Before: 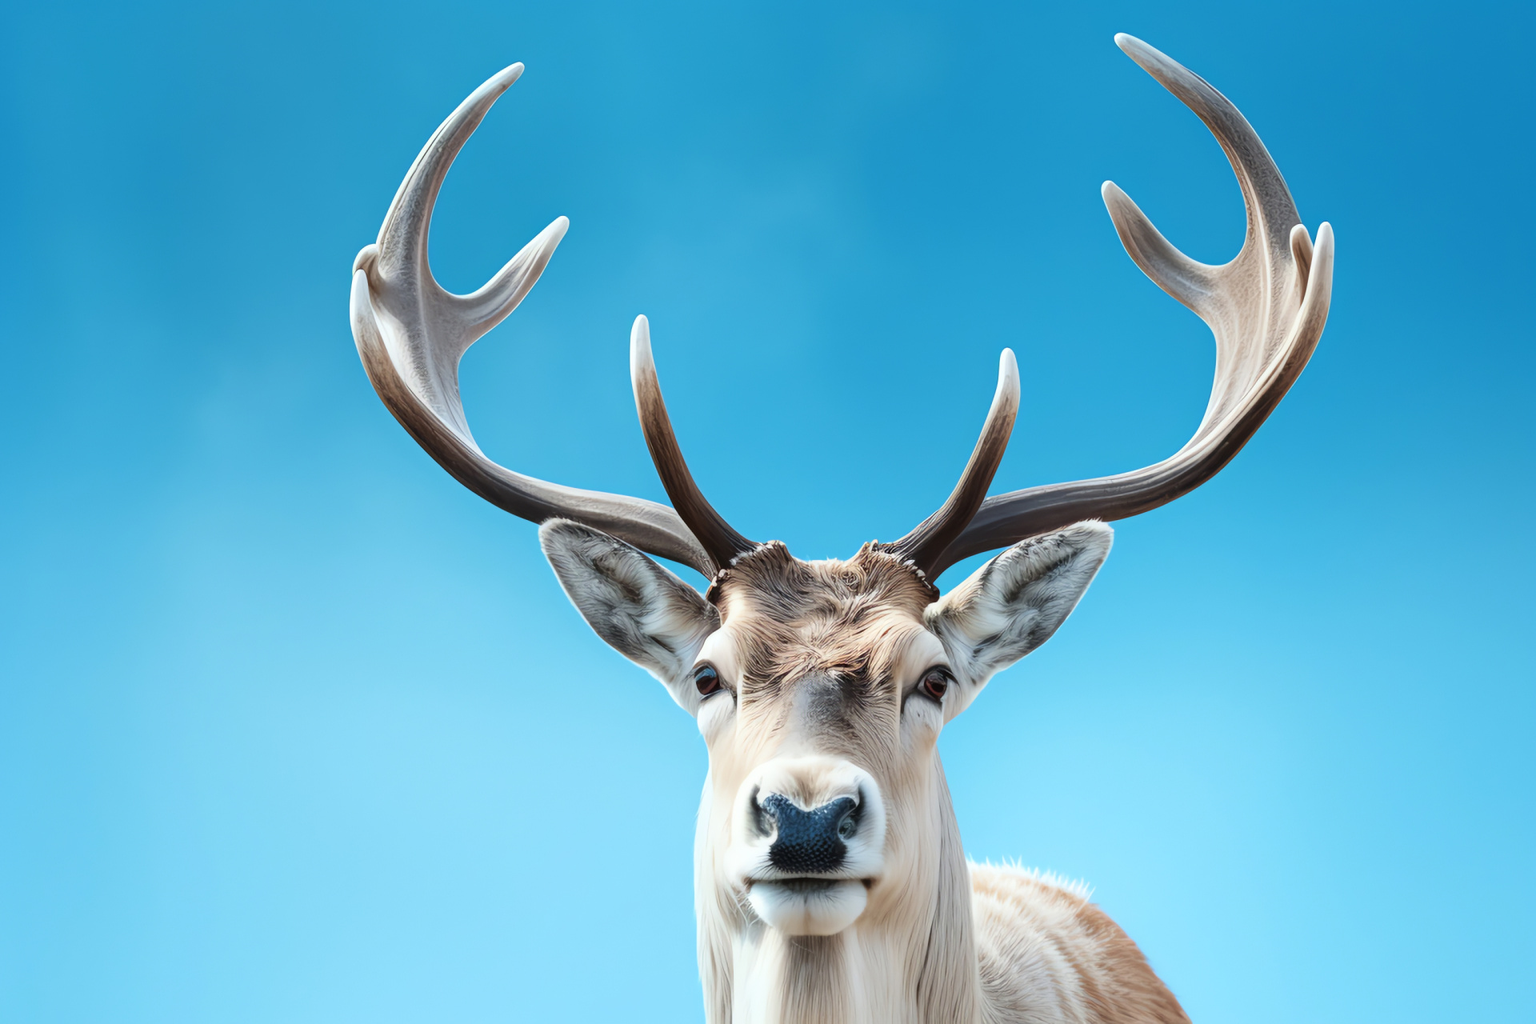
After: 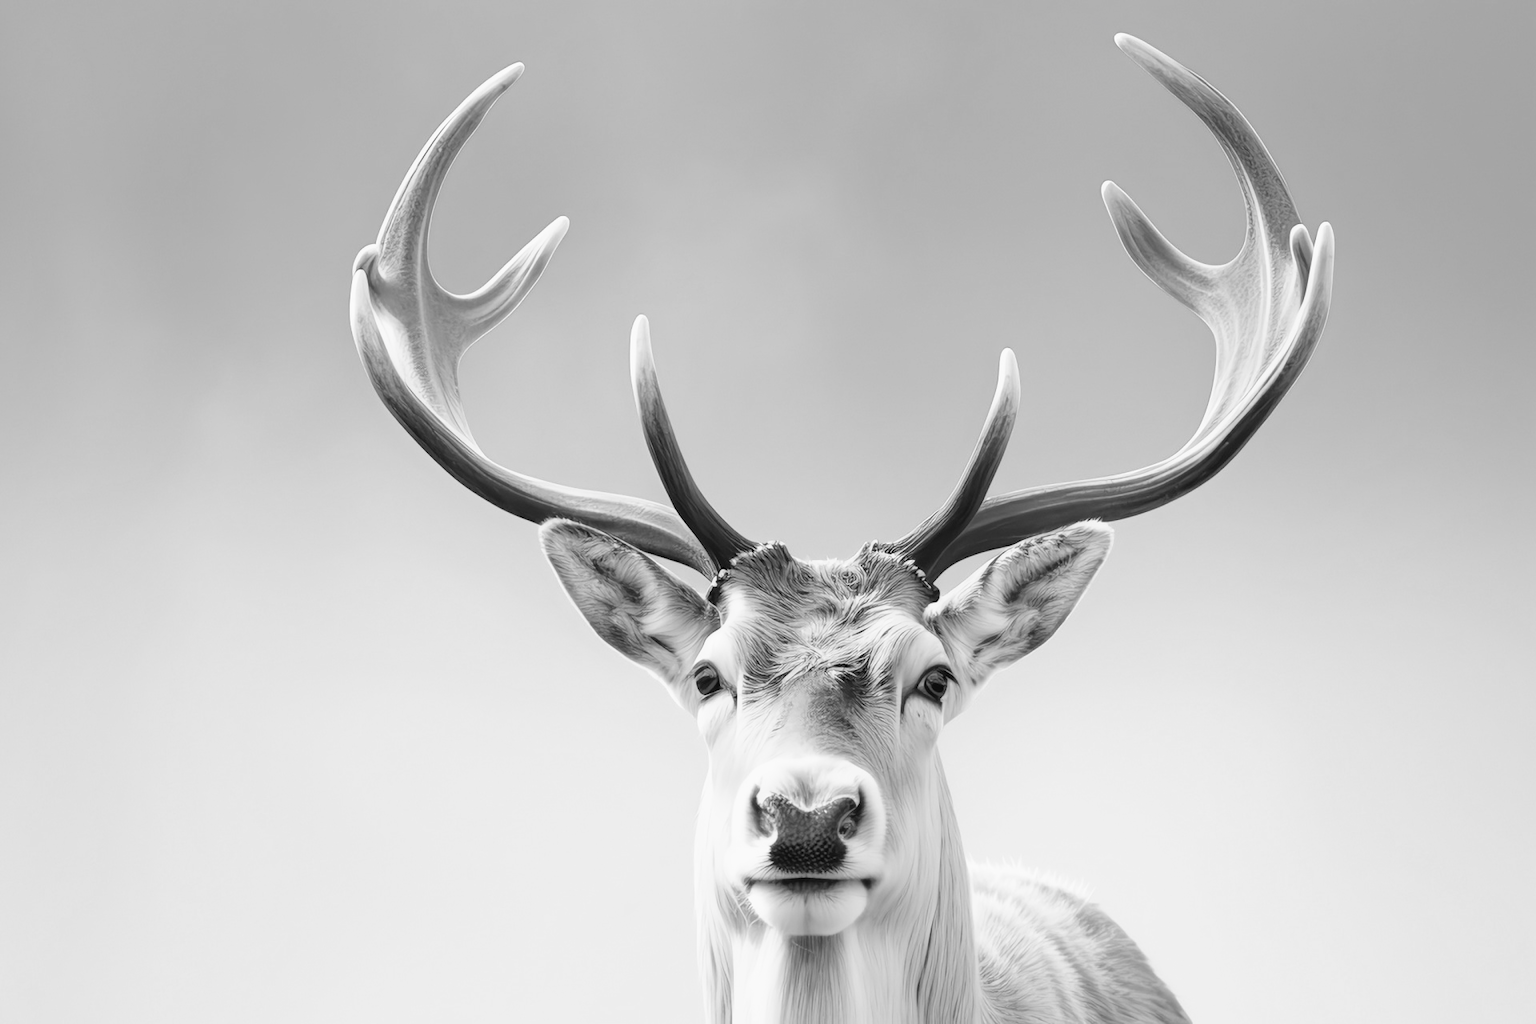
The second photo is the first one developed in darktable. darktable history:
tone curve: curves: ch0 [(0, 0) (0.003, 0.022) (0.011, 0.025) (0.025, 0.032) (0.044, 0.055) (0.069, 0.089) (0.1, 0.133) (0.136, 0.18) (0.177, 0.231) (0.224, 0.291) (0.277, 0.35) (0.335, 0.42) (0.399, 0.496) (0.468, 0.561) (0.543, 0.632) (0.623, 0.706) (0.709, 0.783) (0.801, 0.865) (0.898, 0.947) (1, 1)], preserve colors none
color look up table: target L [92.35, 85.27, 88.47, 85.98, 86.34, 74.78, 77.71, 48.04, 64.74, 55.15, 51.62, 37.82, 40.73, 23.07, 11.59, 8.923, 200.09, 78.43, 76.61, 69.98, 68.12, 58.64, 69.98, 46.97, 51.22, 50.83, 40.18, 36.85, 24.42, 90.94, 72.21, 84.56, 79.88, 67.74, 79.88, 69.24, 62.46, 41.96, 39.9, 35.16, 13.23, 16.11, 92.35, 89.88, 82.41, 63.6, 61.7, 26.8, 23.97], target a [-0.003, -0.001, 0 ×5, -0.001, 0 ×10, -0.001, 0, 0, -0.001, 0, 0.001, 0, 0, 0.001, 0, 0, -0.003, -0.001, -0.001, 0 ×4, -0.001, 0 ×5, -0.003, 0 ×6], target b [0.024, 0.023, 0.001, 0.001, 0.001, 0.002, 0.001, 0.018, 0.002 ×4, -0.002, 0.002, -0.001, -0.001, 0, 0.001, 0.022, 0.002, 0.002, 0.019, 0.002, -0.003, 0.002, 0.002, -0.002, -0.002, 0.001, 0.025, 0.021, 0.002, 0.001, 0.002, 0.001, 0.002 ×4, -0.002, 0.001, -0.001, 0.024, 0.001, 0.001, 0.002, 0.002, -0.002, 0.002], num patches 49
